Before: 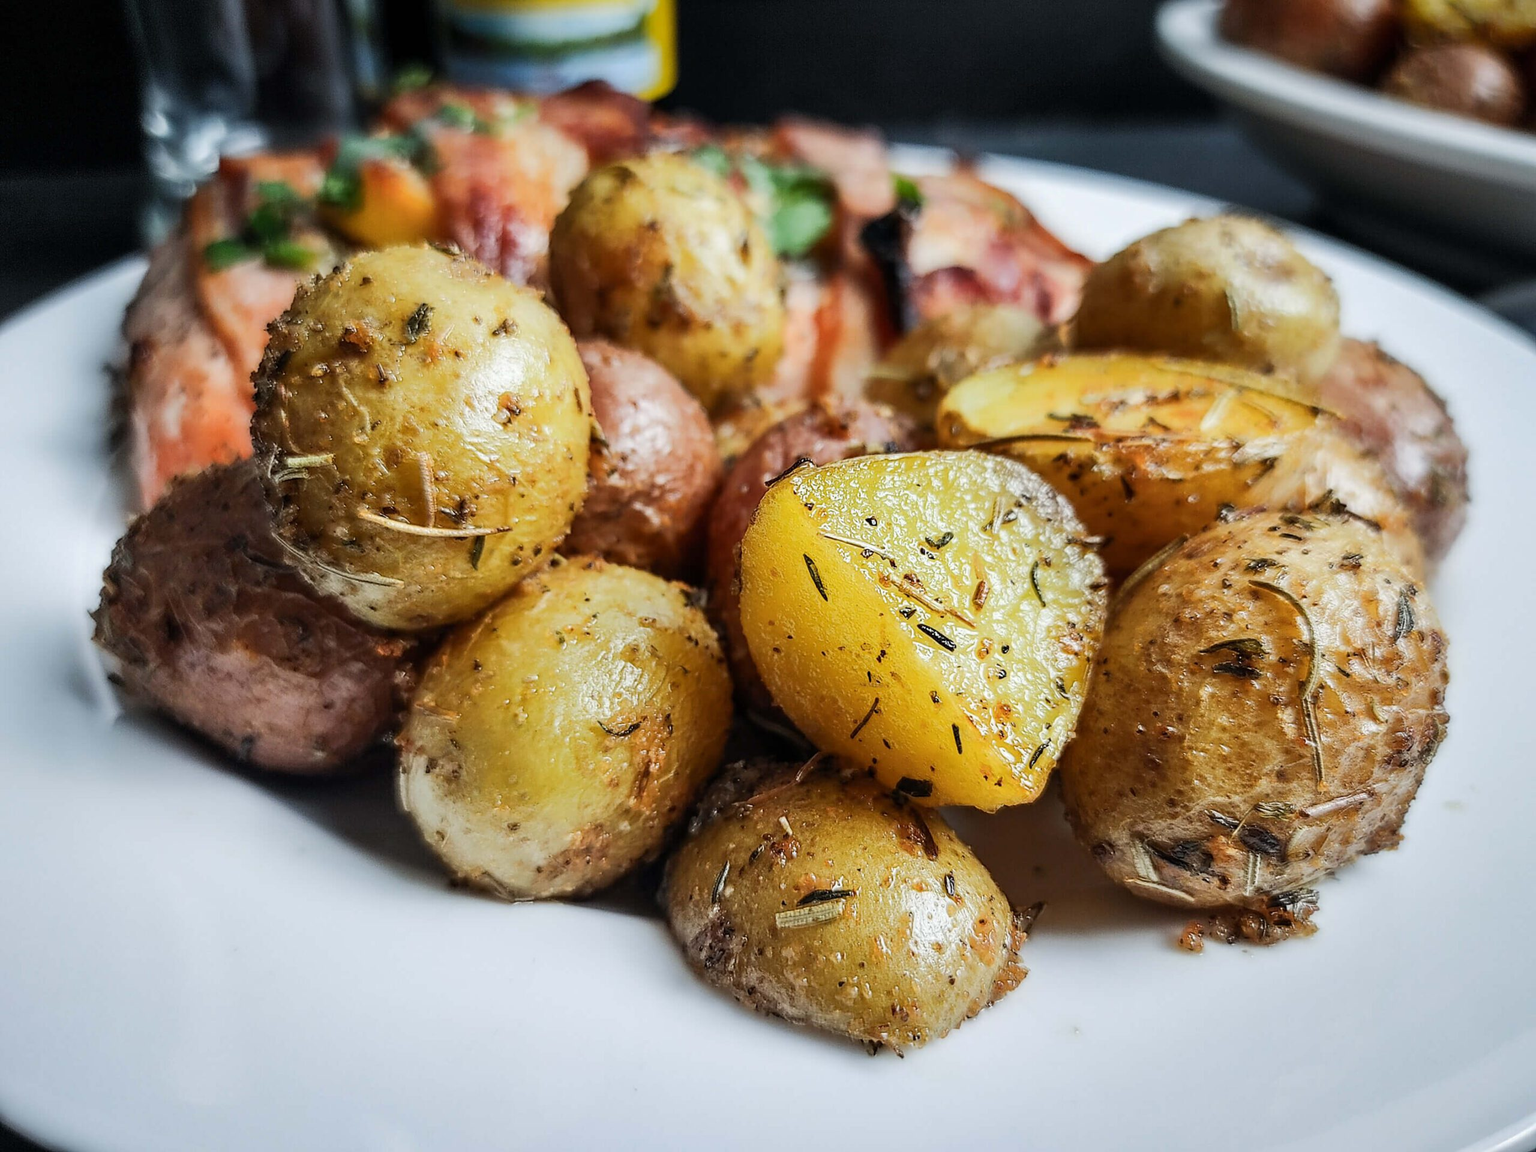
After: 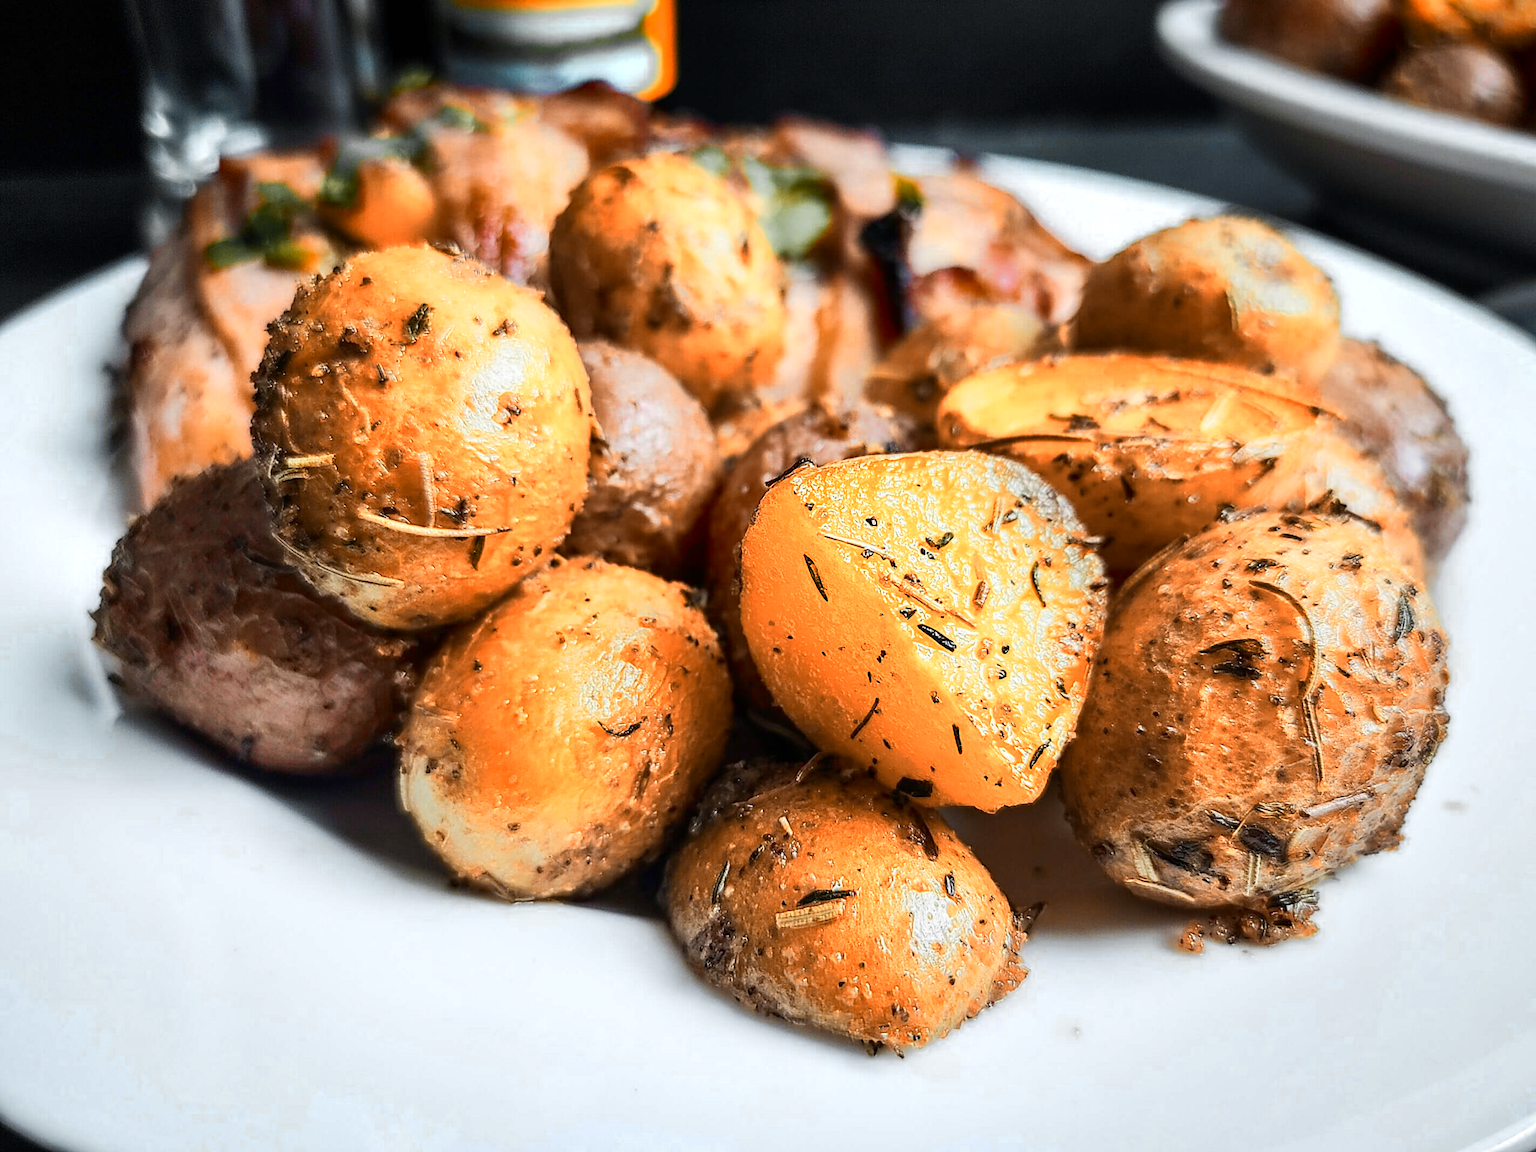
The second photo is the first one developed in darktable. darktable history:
color zones: curves: ch0 [(0.009, 0.528) (0.136, 0.6) (0.255, 0.586) (0.39, 0.528) (0.522, 0.584) (0.686, 0.736) (0.849, 0.561)]; ch1 [(0.045, 0.781) (0.14, 0.416) (0.257, 0.695) (0.442, 0.032) (0.738, 0.338) (0.818, 0.632) (0.891, 0.741) (1, 0.704)]; ch2 [(0, 0.667) (0.141, 0.52) (0.26, 0.37) (0.474, 0.432) (0.743, 0.286)]
contrast brightness saturation: contrast 0.094, saturation 0.279
